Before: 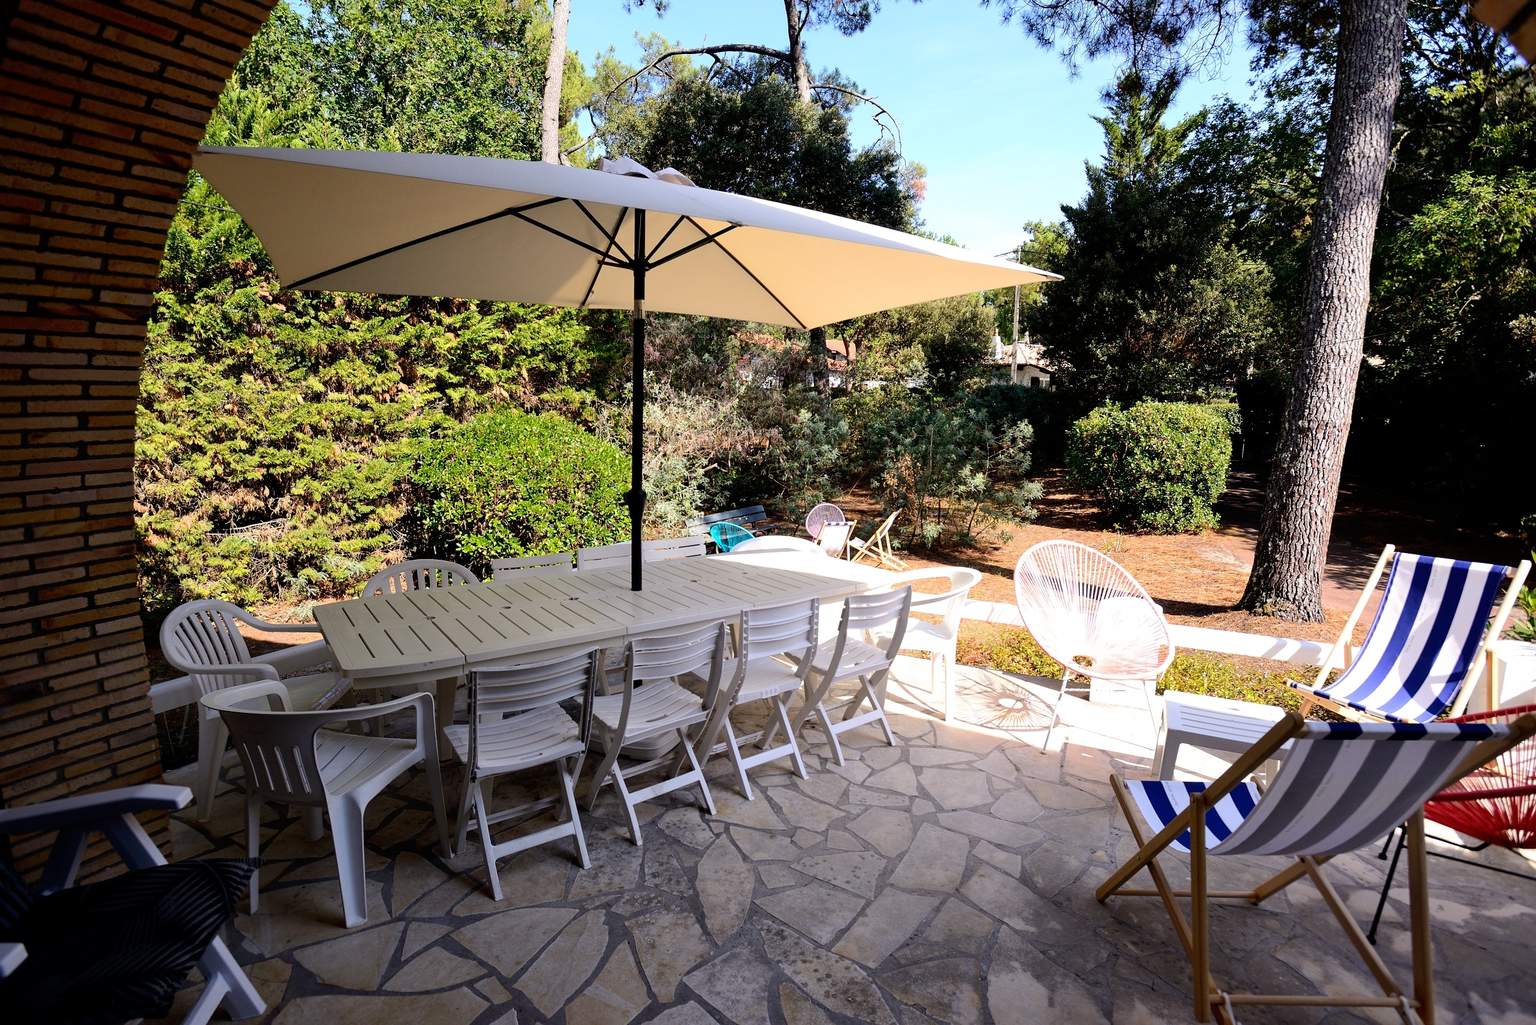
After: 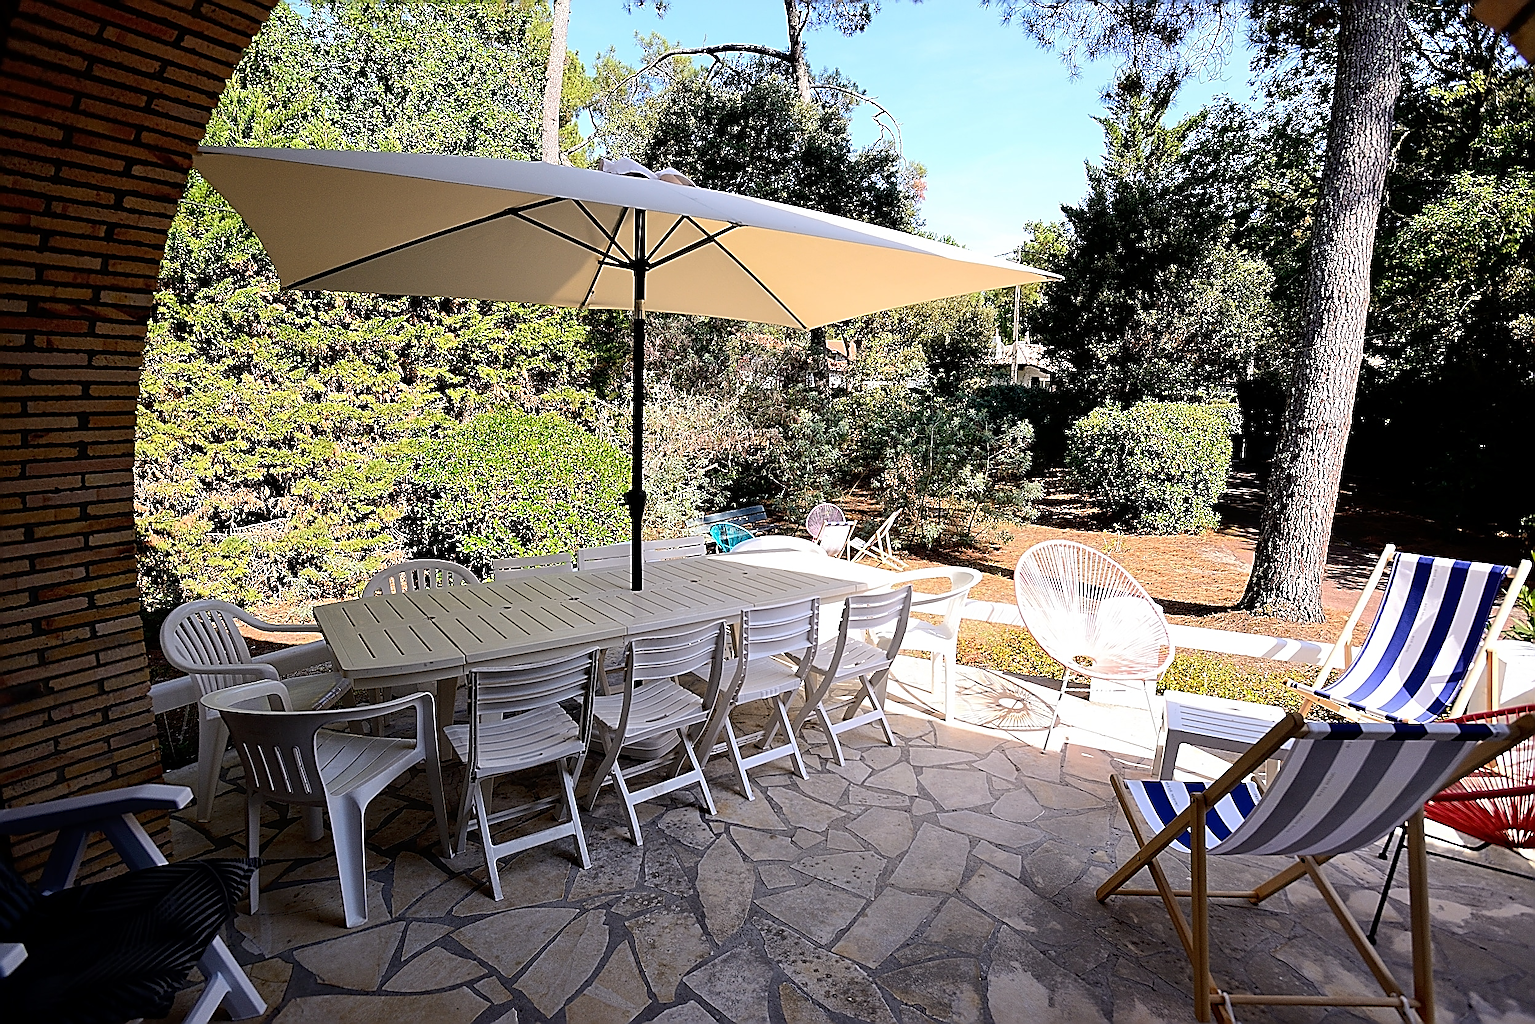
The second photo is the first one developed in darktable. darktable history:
sharpen: amount 1.992
